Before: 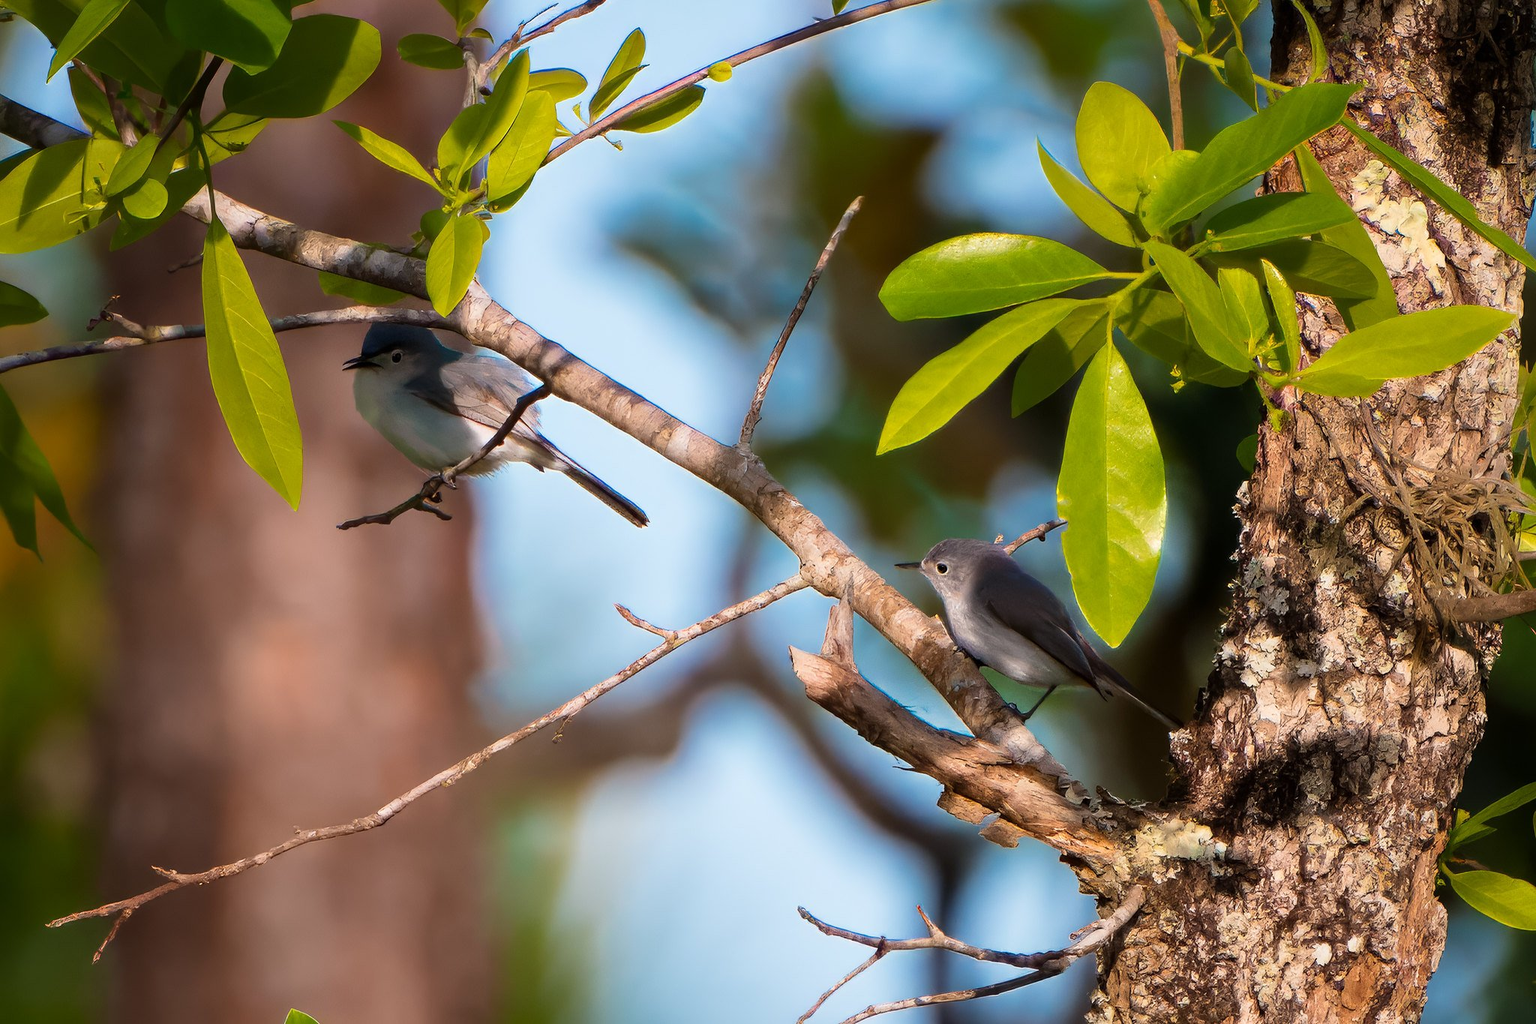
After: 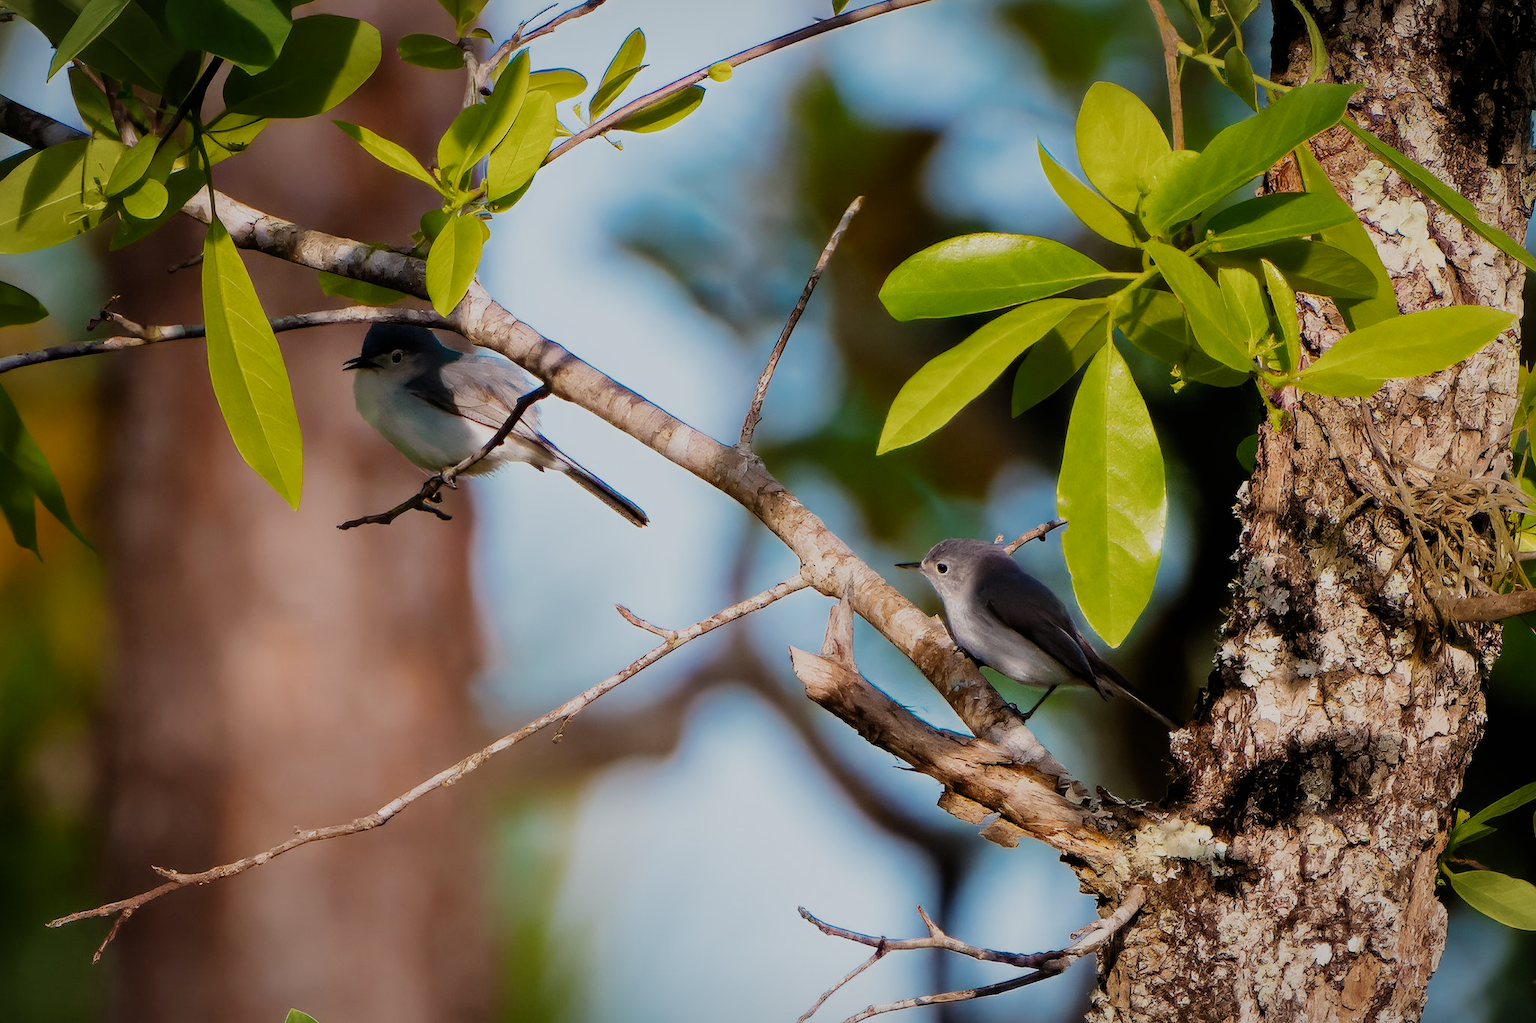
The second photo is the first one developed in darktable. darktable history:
vignetting: fall-off start 99.06%, fall-off radius 99.34%, width/height ratio 1.424
filmic rgb: black relative exposure -7.65 EV, white relative exposure 4.56 EV, hardness 3.61, preserve chrominance no, color science v4 (2020)
